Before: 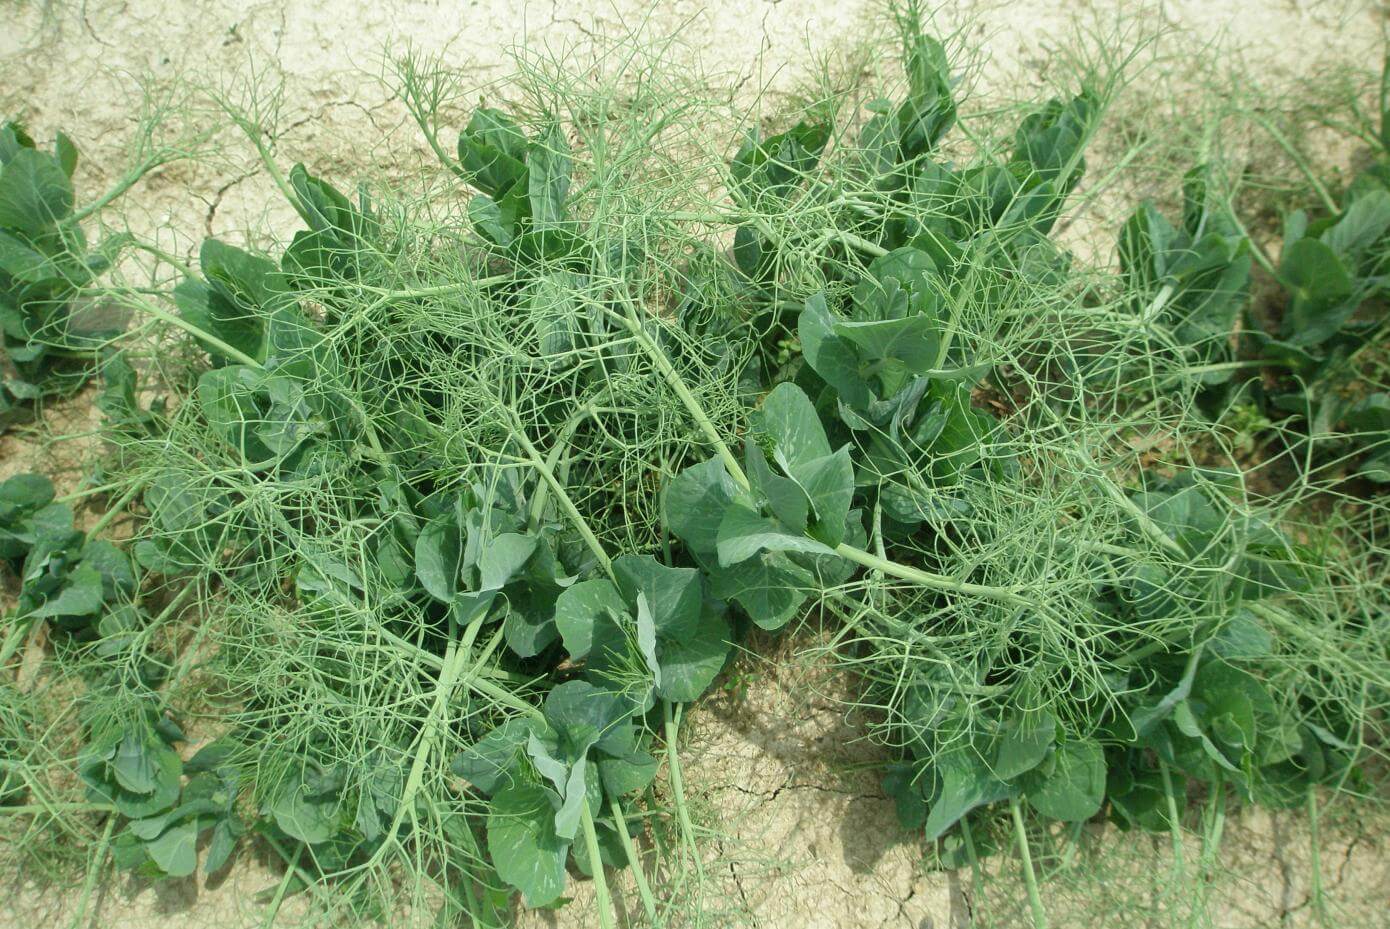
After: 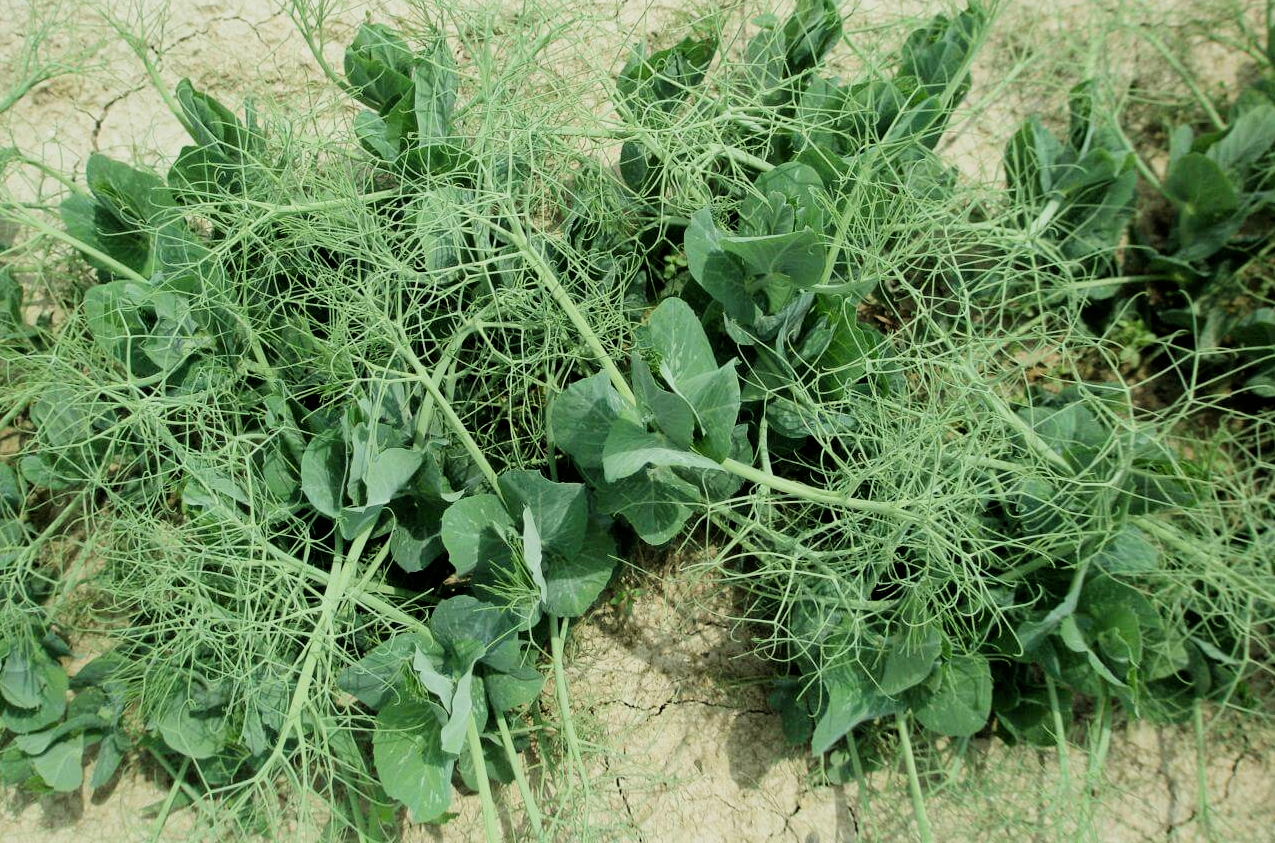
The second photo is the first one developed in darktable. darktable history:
rotate and perspective: crop left 0, crop top 0
crop and rotate: left 8.262%, top 9.226%
filmic rgb: black relative exposure -5 EV, hardness 2.88, contrast 1.3
contrast brightness saturation: contrast 0.08, saturation 0.02
